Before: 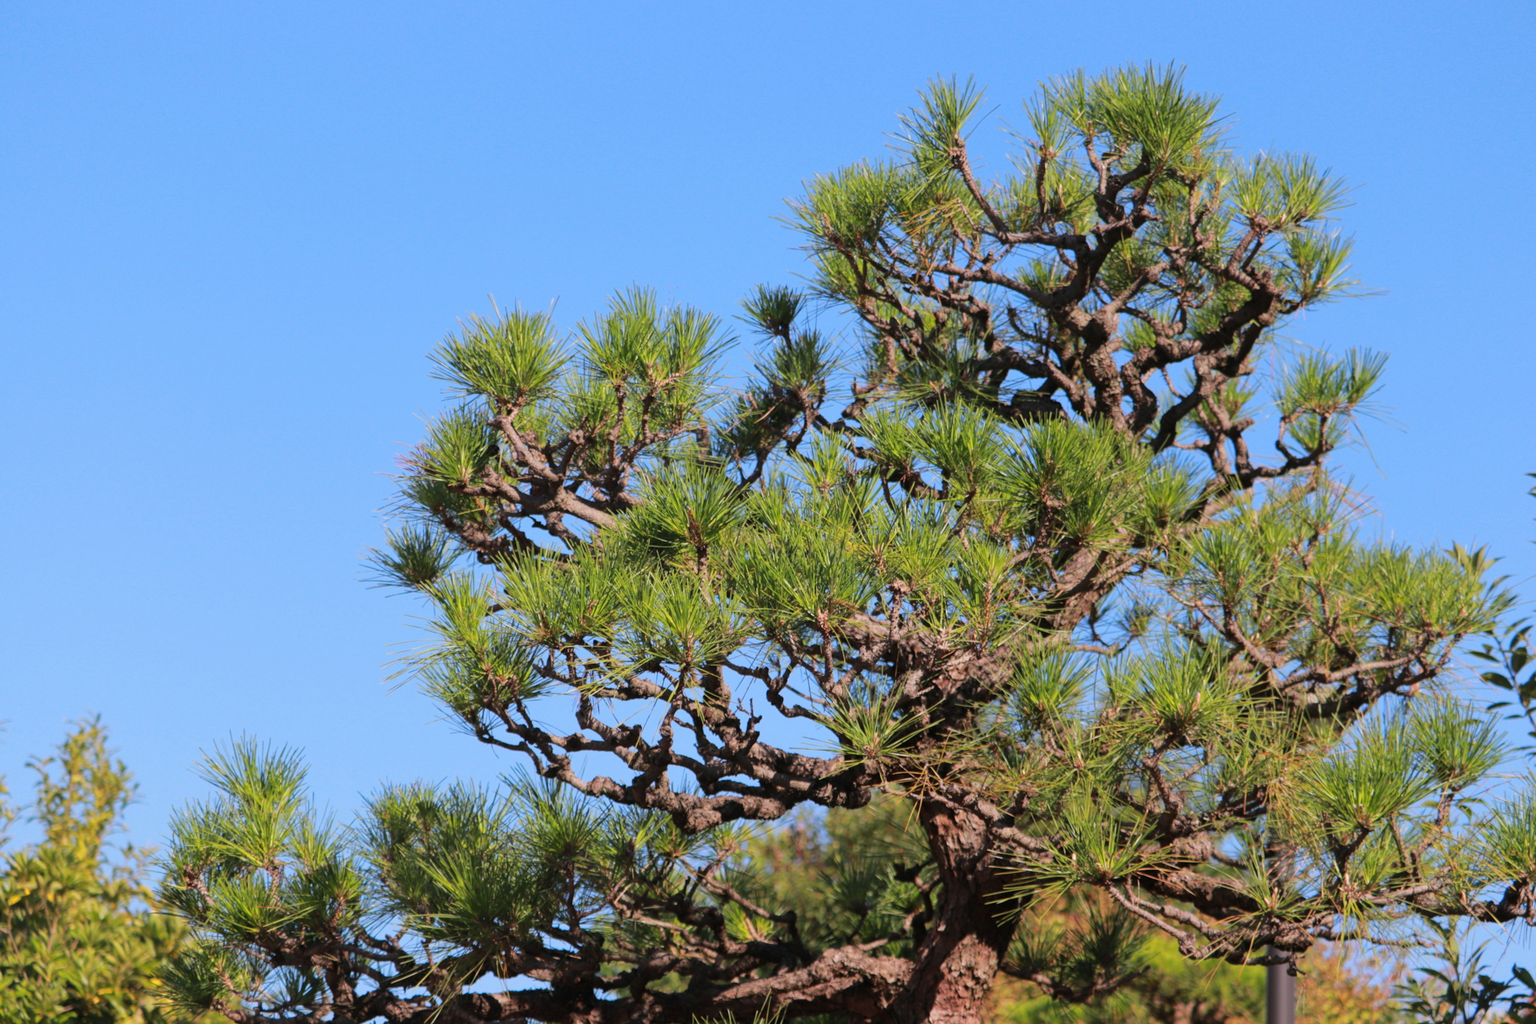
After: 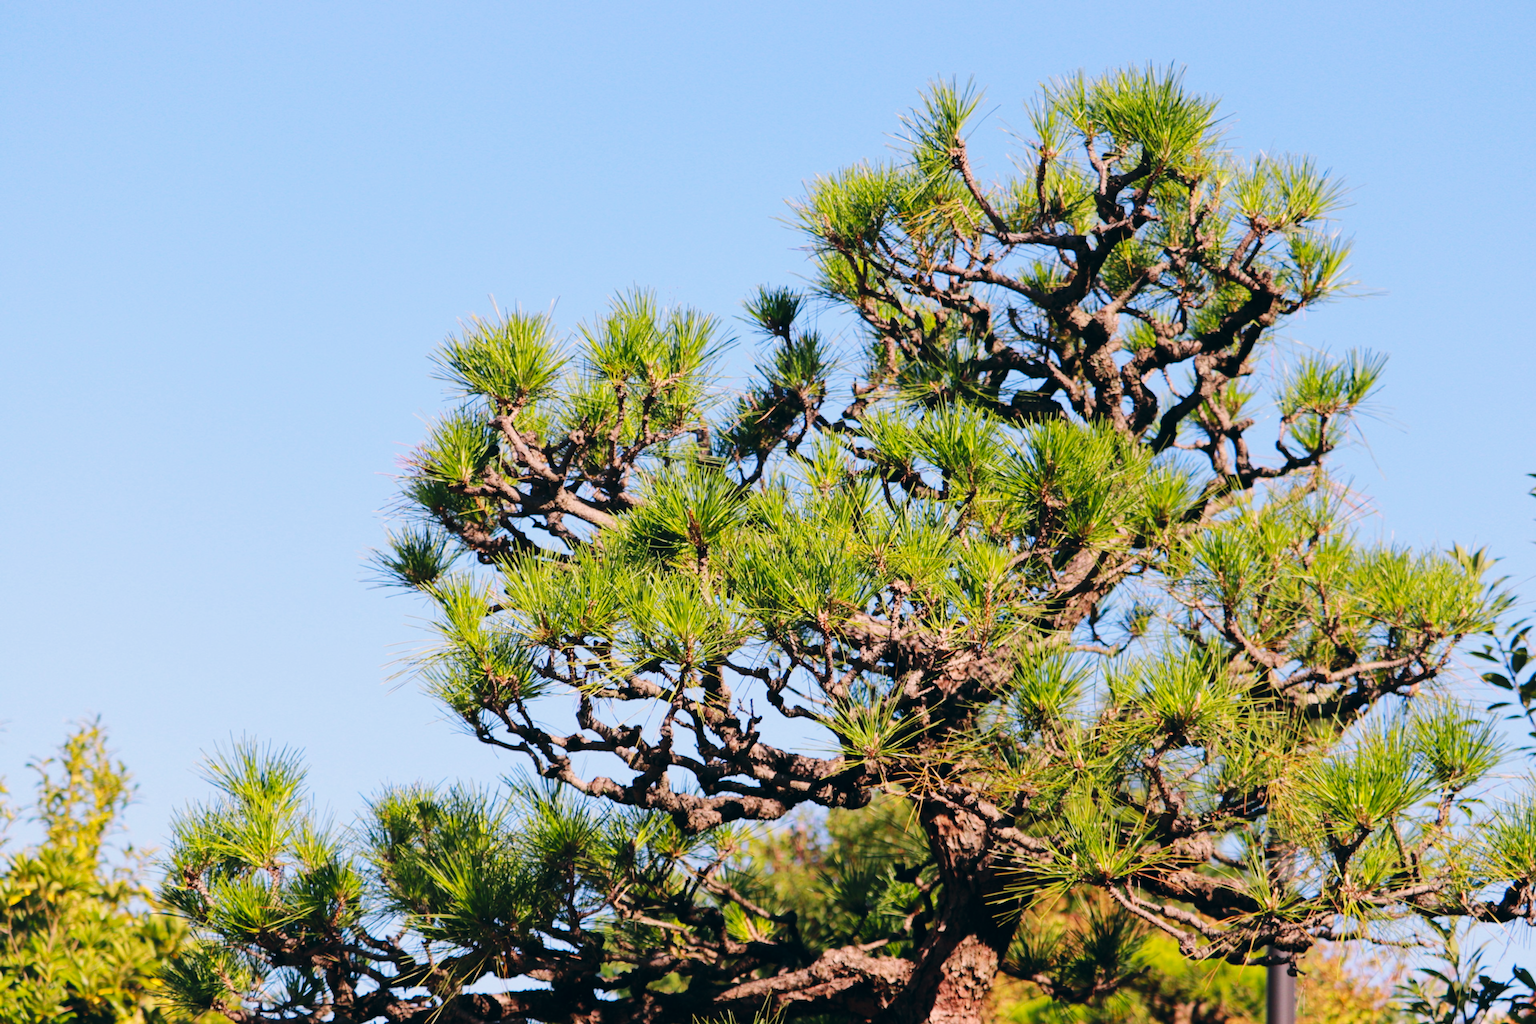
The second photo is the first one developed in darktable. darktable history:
base curve: curves: ch0 [(0, 0) (0.036, 0.025) (0.121, 0.166) (0.206, 0.329) (0.605, 0.79) (1, 1)], preserve colors none
color correction: highlights a* 5.48, highlights b* 5.29, shadows a* -4.35, shadows b* -5.09
